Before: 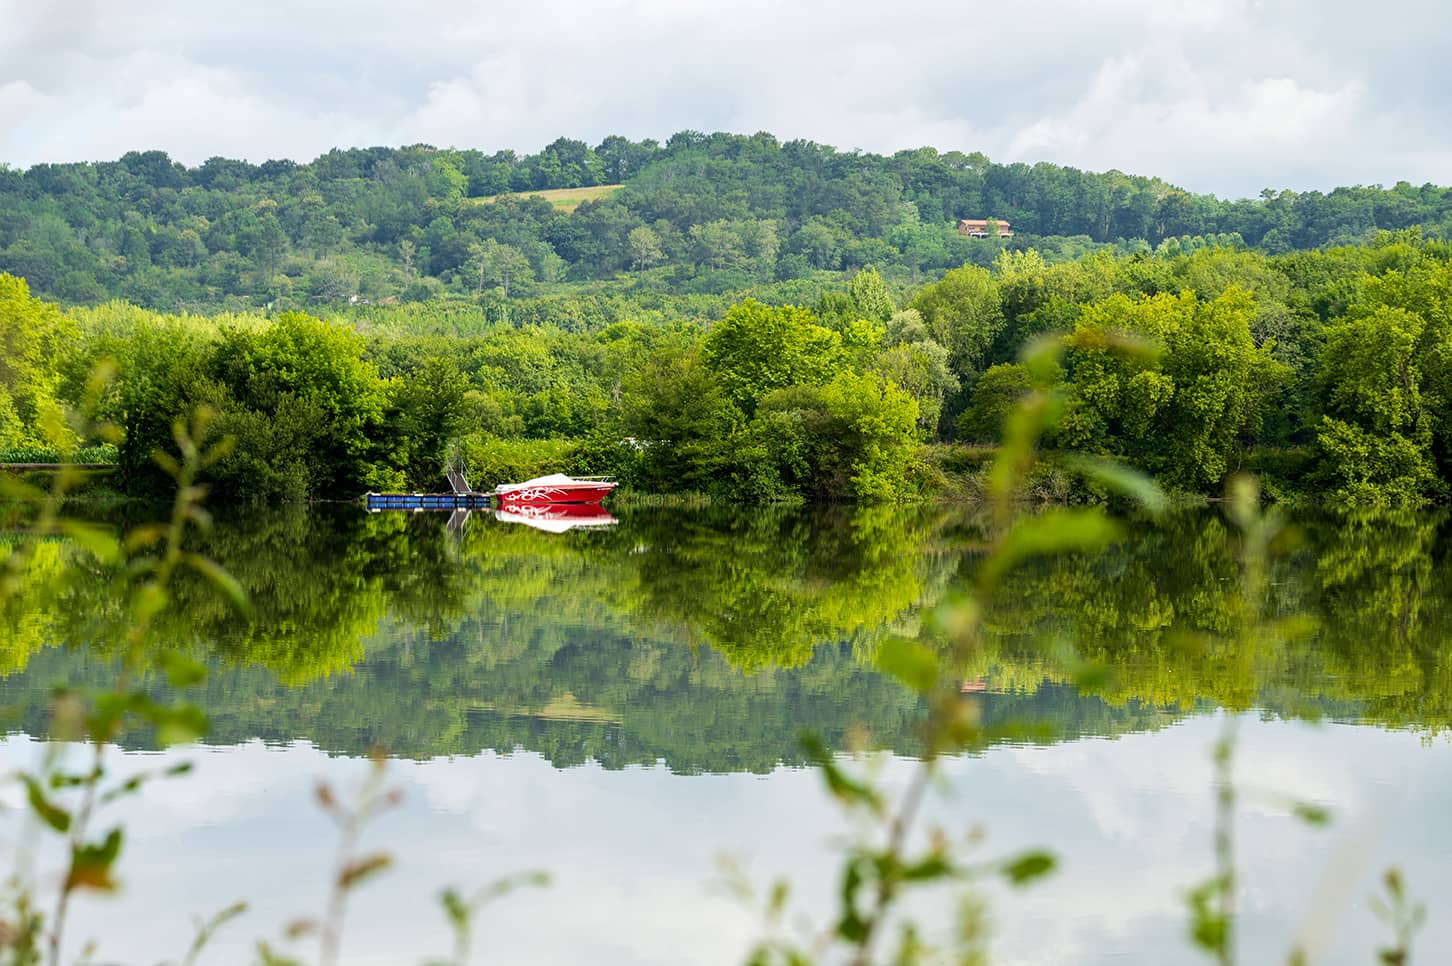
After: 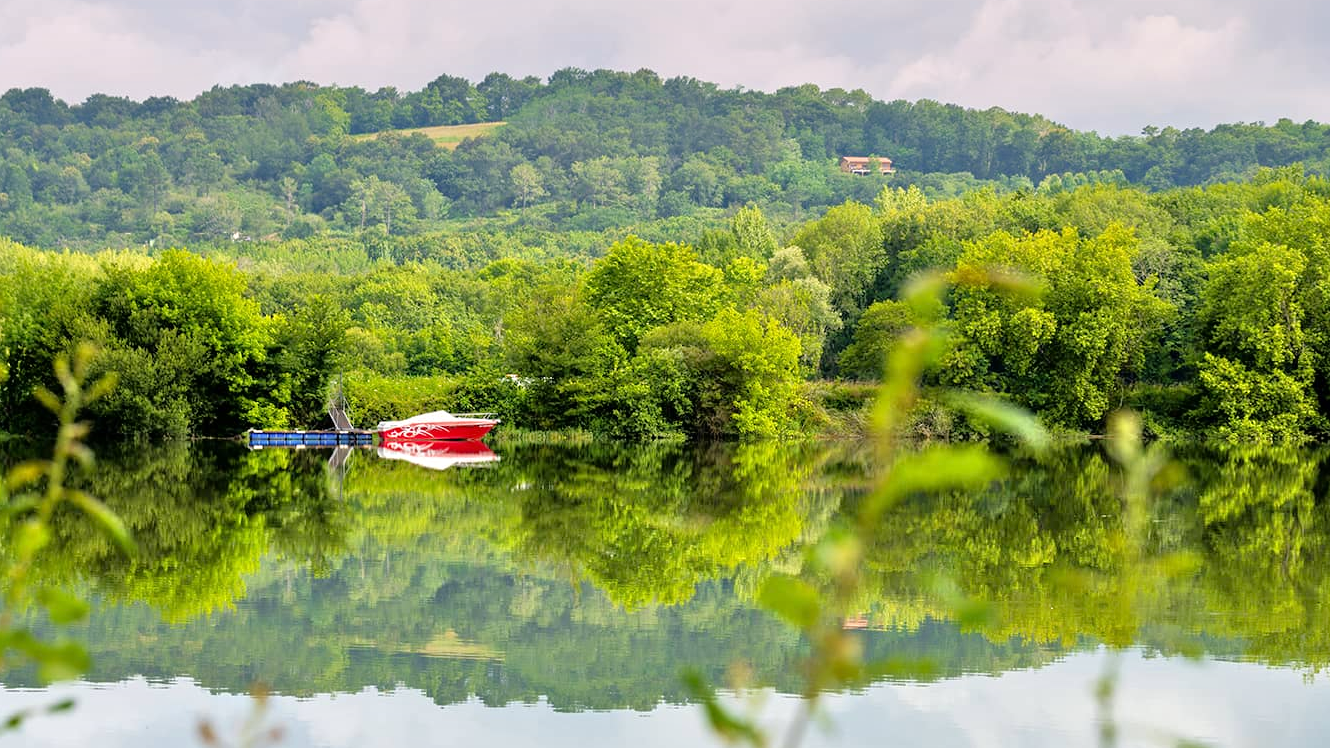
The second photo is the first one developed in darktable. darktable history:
white balance: red 1, blue 1
crop: left 8.155%, top 6.611%, bottom 15.385%
graduated density: density 0.38 EV, hardness 21%, rotation -6.11°, saturation 32%
tone equalizer: -7 EV 0.15 EV, -6 EV 0.6 EV, -5 EV 1.15 EV, -4 EV 1.33 EV, -3 EV 1.15 EV, -2 EV 0.6 EV, -1 EV 0.15 EV, mask exposure compensation -0.5 EV
